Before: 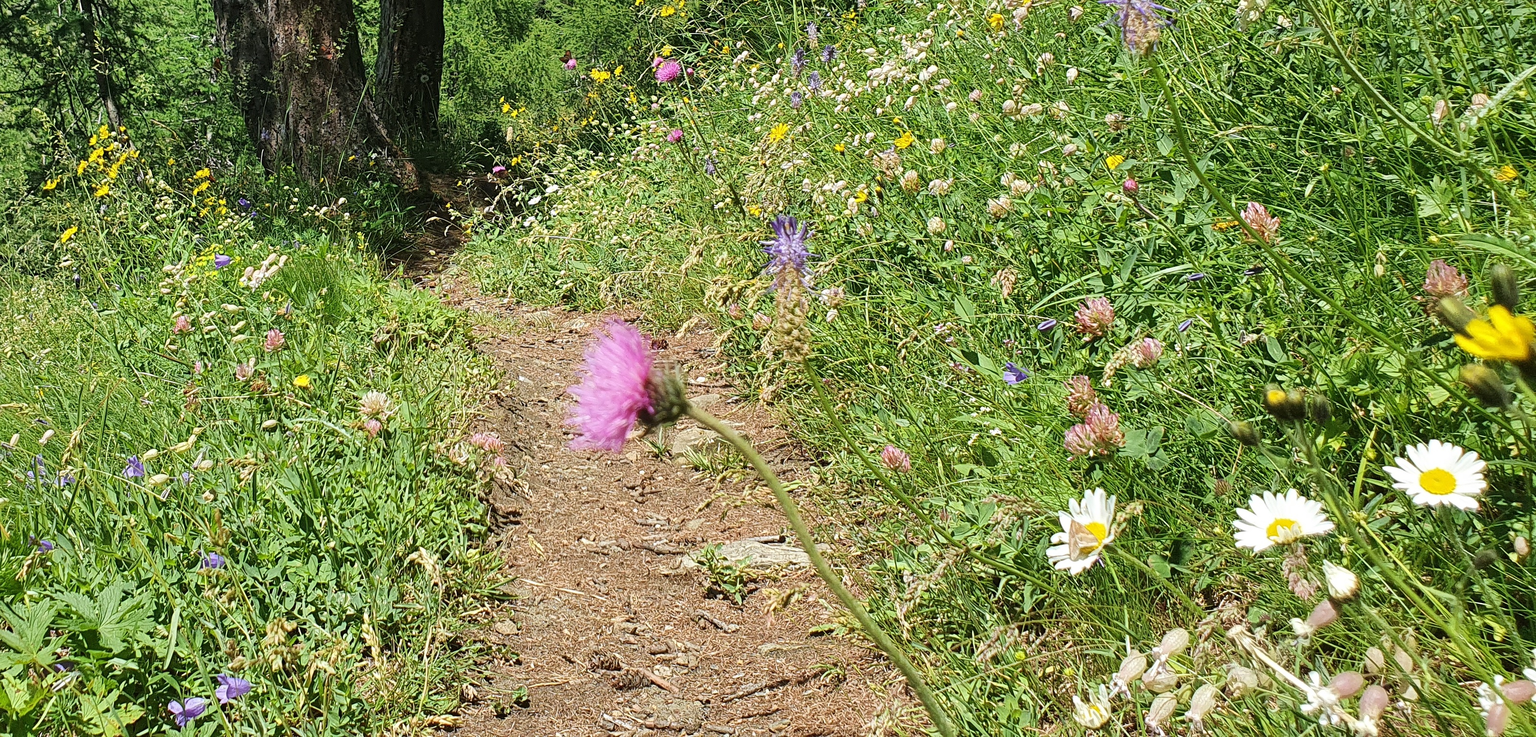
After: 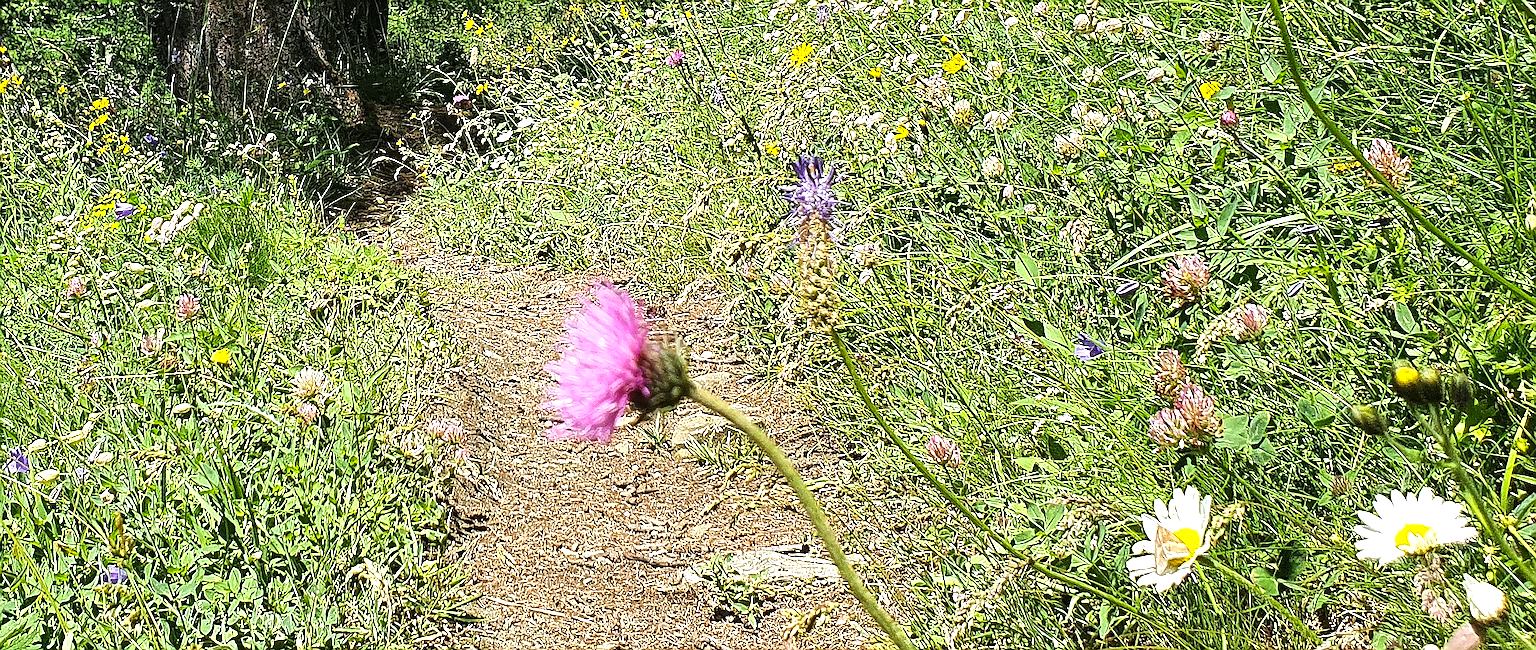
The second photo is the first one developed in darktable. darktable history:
crop: left 7.859%, top 11.99%, right 9.941%, bottom 15.446%
color balance rgb: perceptual saturation grading › global saturation 14.748%, perceptual brilliance grading › highlights 15.434%, perceptual brilliance grading › shadows -14.534%, contrast 5.678%
sharpen: radius 1.377, amount 1.245, threshold 0.791
